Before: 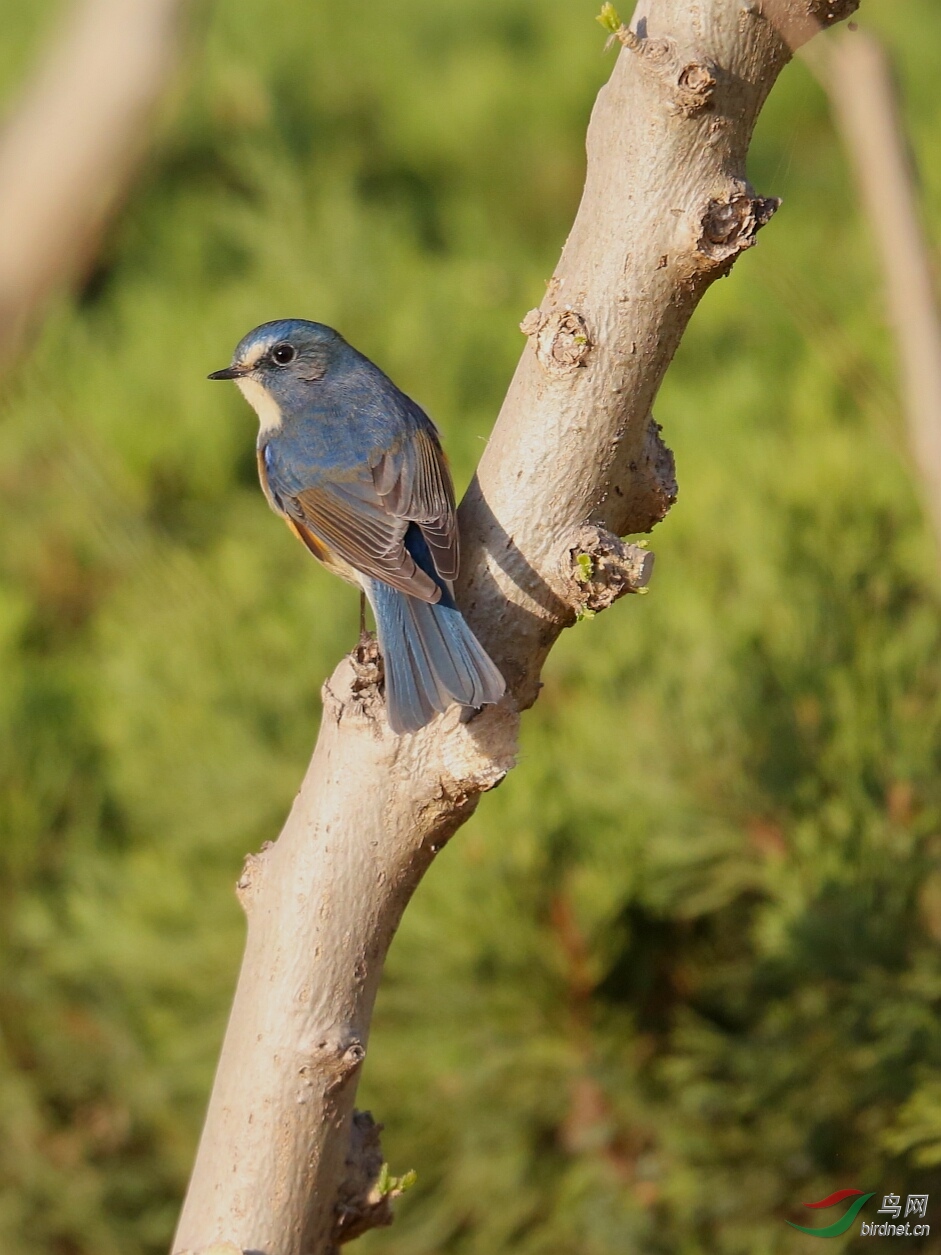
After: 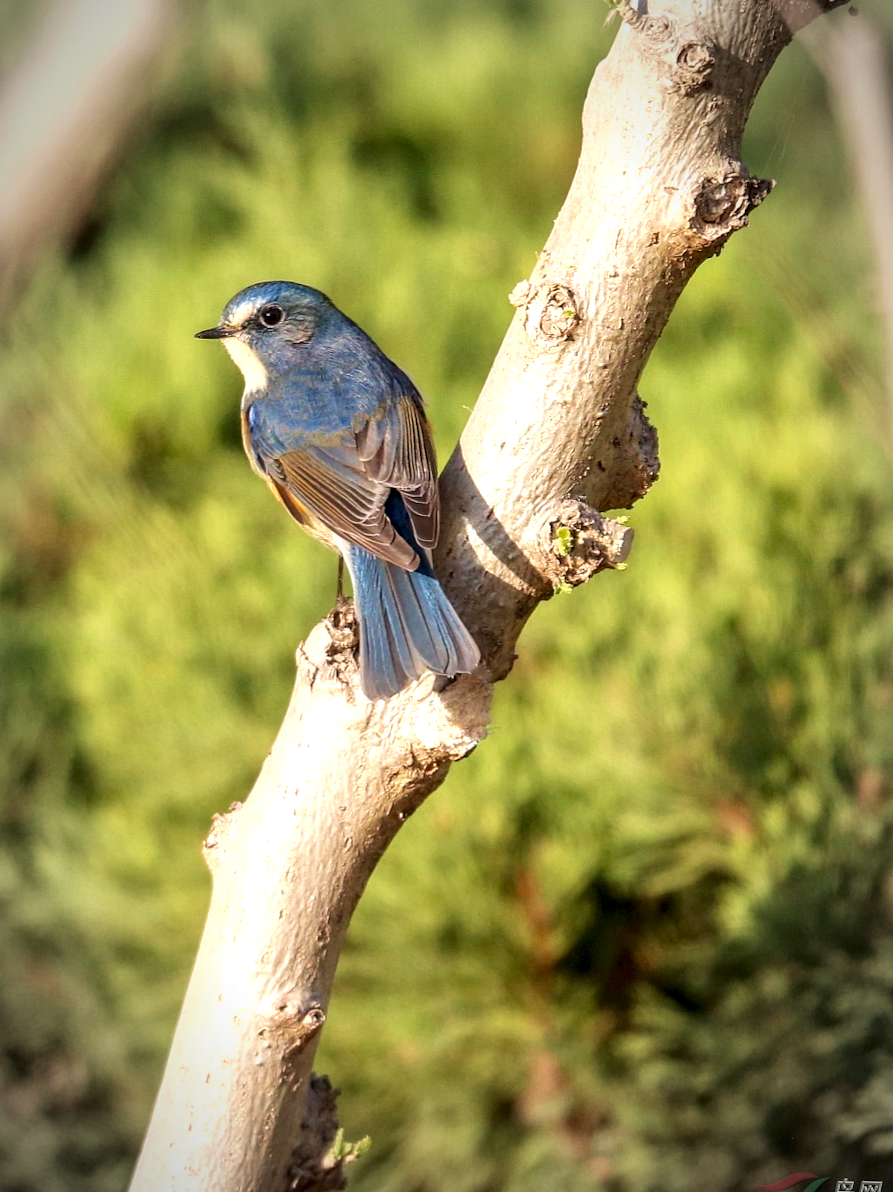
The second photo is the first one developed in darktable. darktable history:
velvia: on, module defaults
crop and rotate: angle -2.3°
vignetting: automatic ratio true
local contrast: detail 150%
exposure: exposure 0.611 EV, compensate highlight preservation false
